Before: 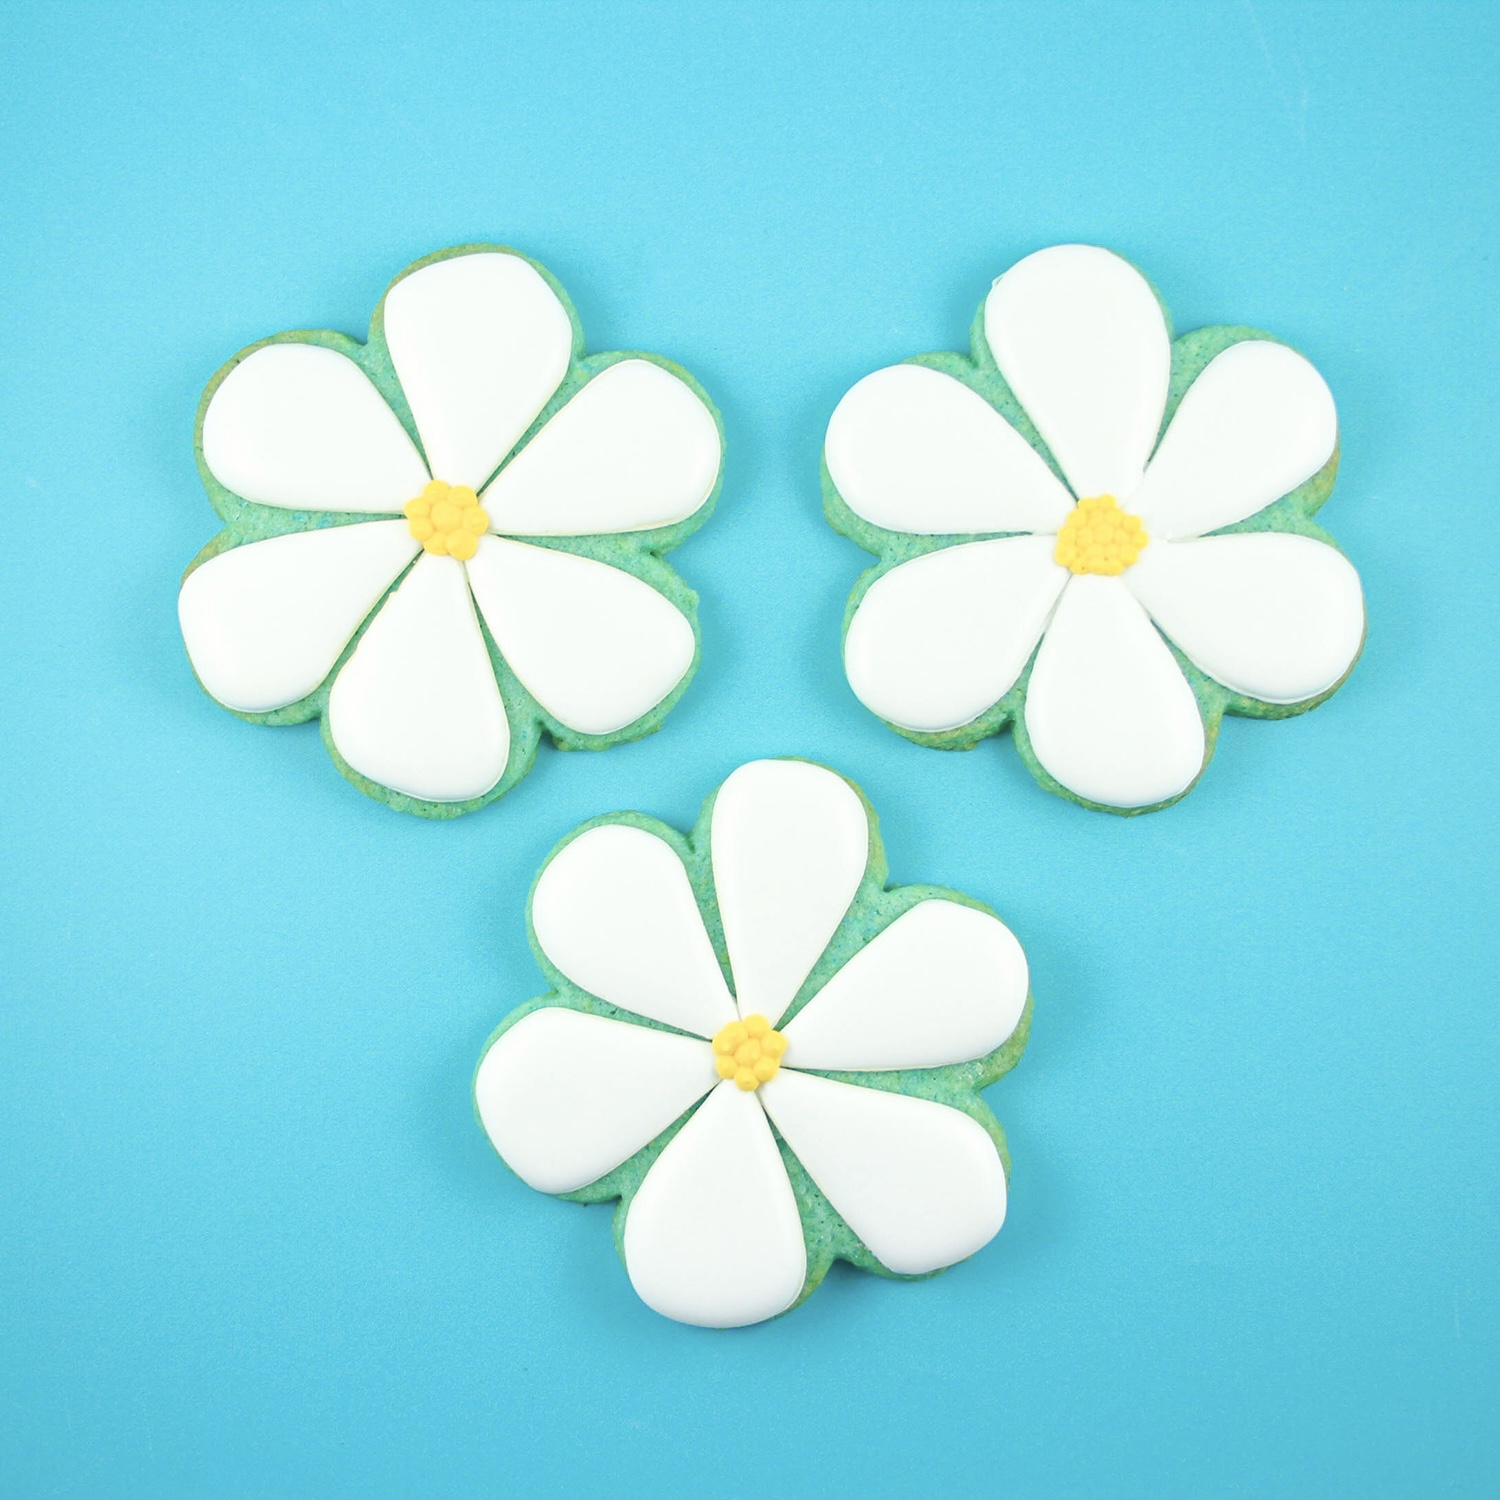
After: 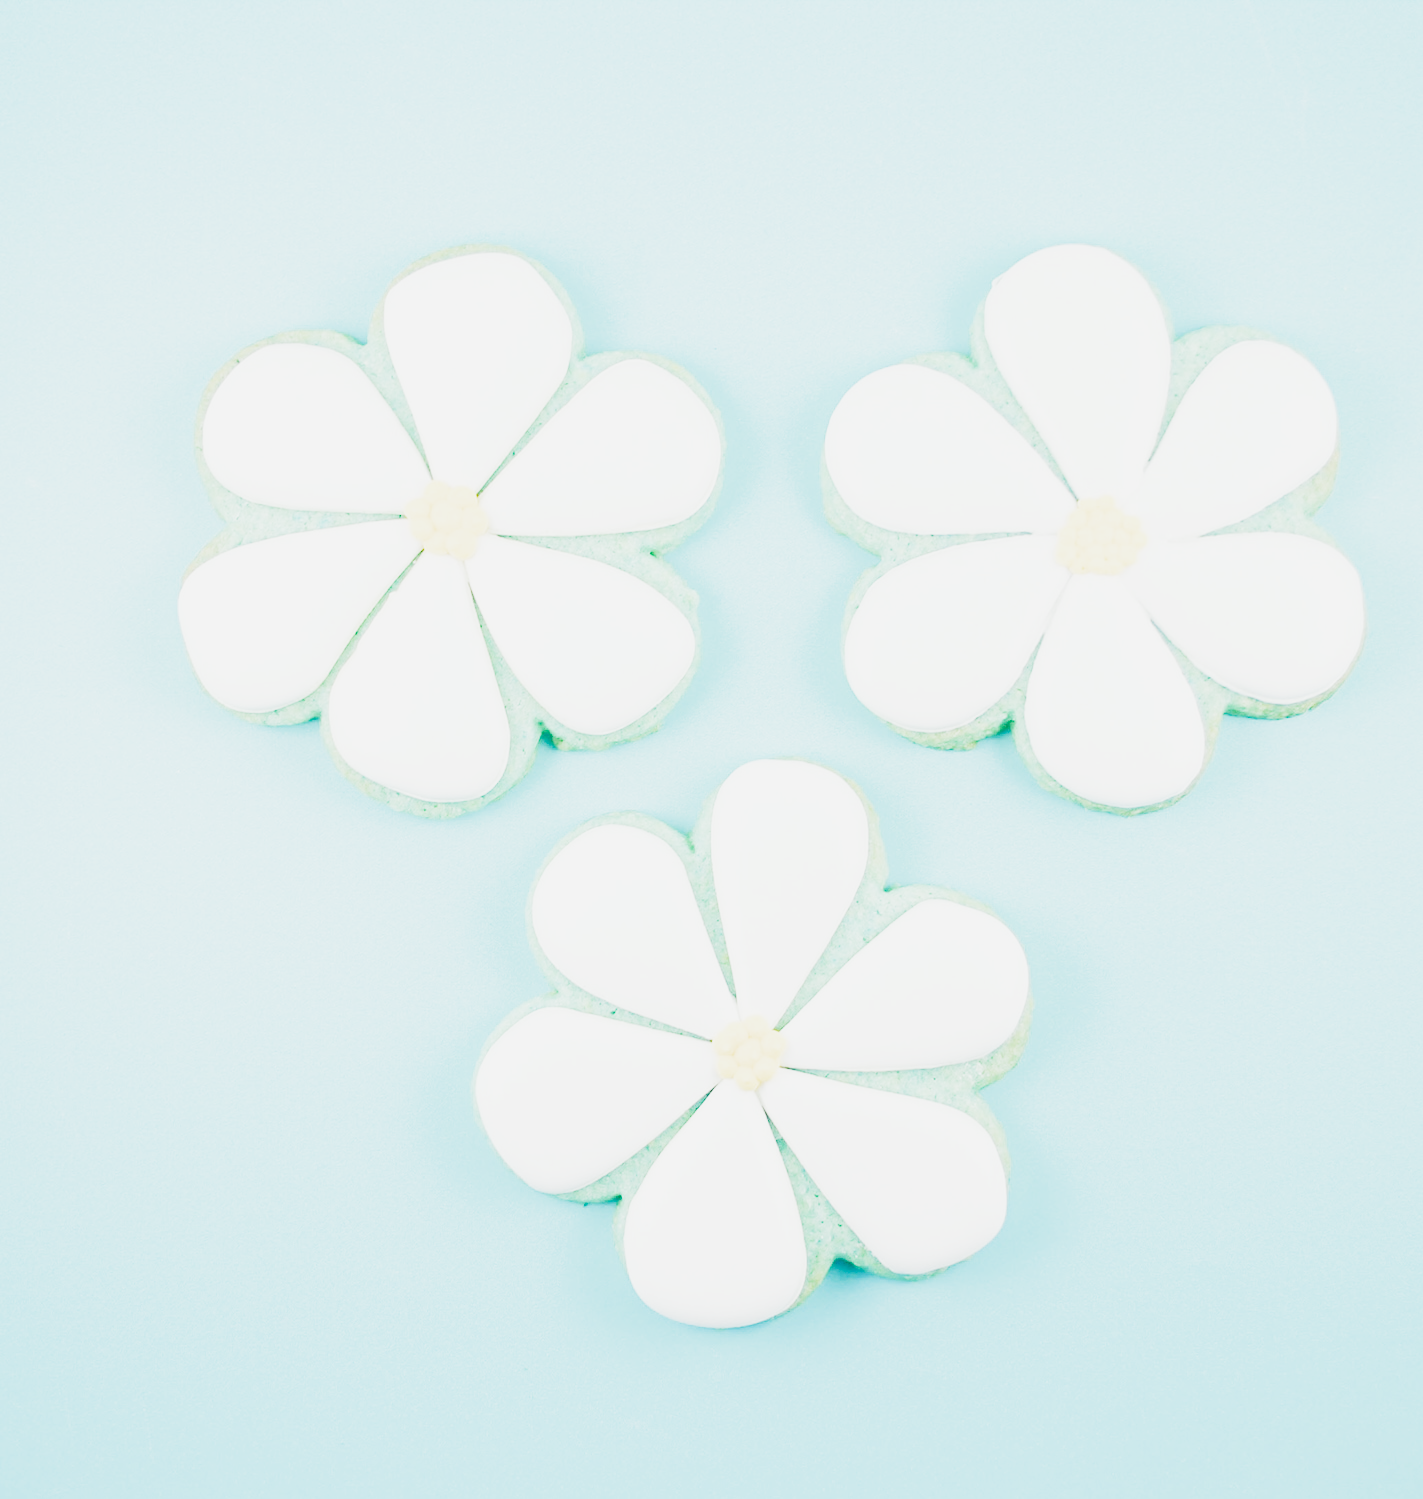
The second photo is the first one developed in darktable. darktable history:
tone equalizer: -8 EV -0.725 EV, -7 EV -0.727 EV, -6 EV -0.583 EV, -5 EV -0.367 EV, -3 EV 0.387 EV, -2 EV 0.6 EV, -1 EV 0.694 EV, +0 EV 0.732 EV
crop and rotate: left 0%, right 5.114%
exposure: black level correction 0, exposure 1.199 EV, compensate highlight preservation false
filmic rgb: black relative exposure -16 EV, white relative exposure 6.23 EV, hardness 5.03, contrast 1.356, preserve chrominance no, color science v5 (2021), contrast in shadows safe, contrast in highlights safe
